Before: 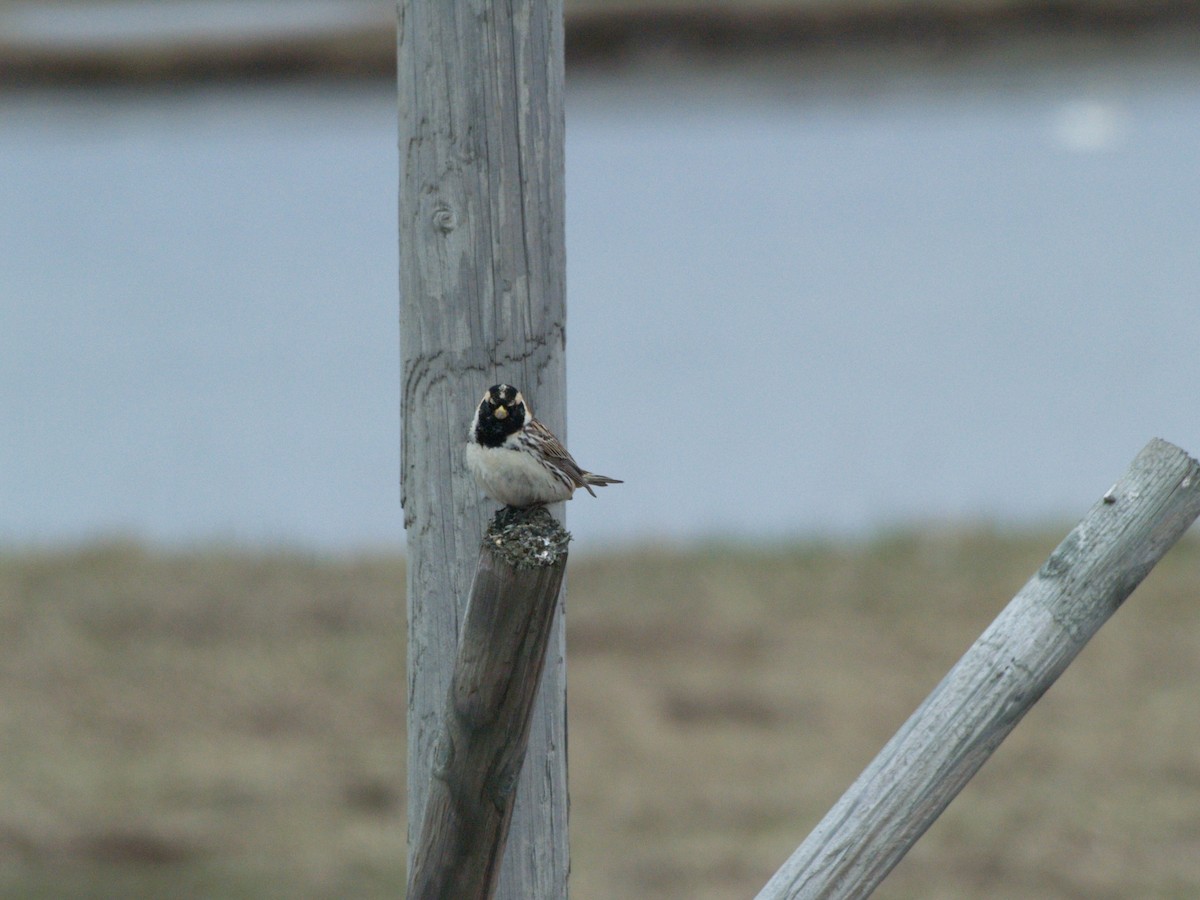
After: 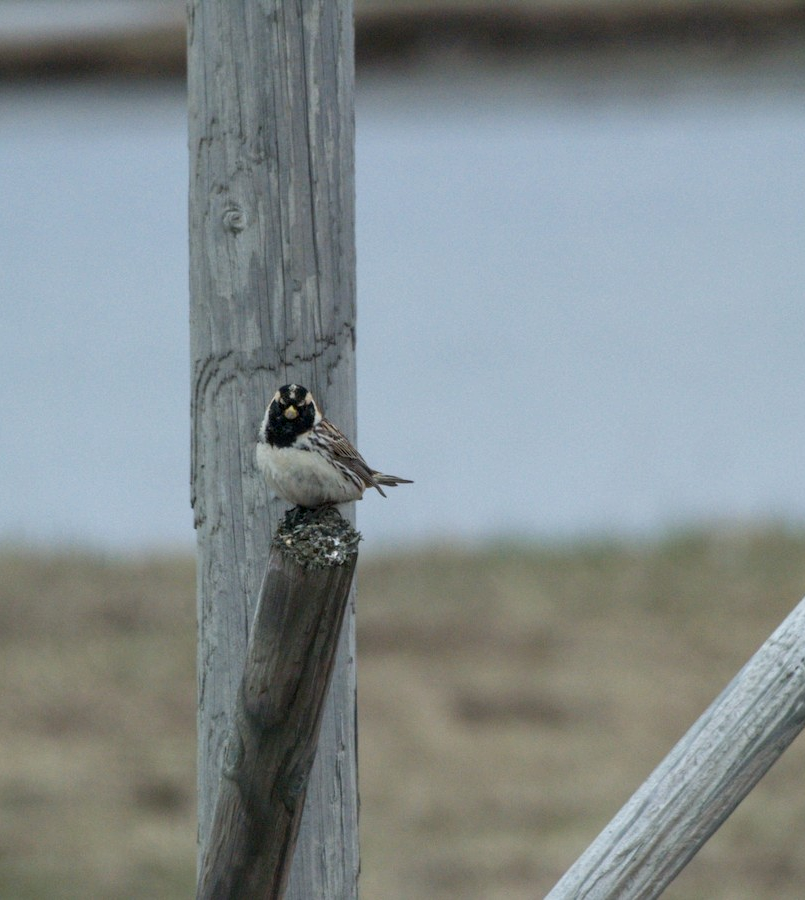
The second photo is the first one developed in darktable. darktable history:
local contrast: on, module defaults
exposure: compensate exposure bias true, compensate highlight preservation false
crop and rotate: left 17.567%, right 15.318%
